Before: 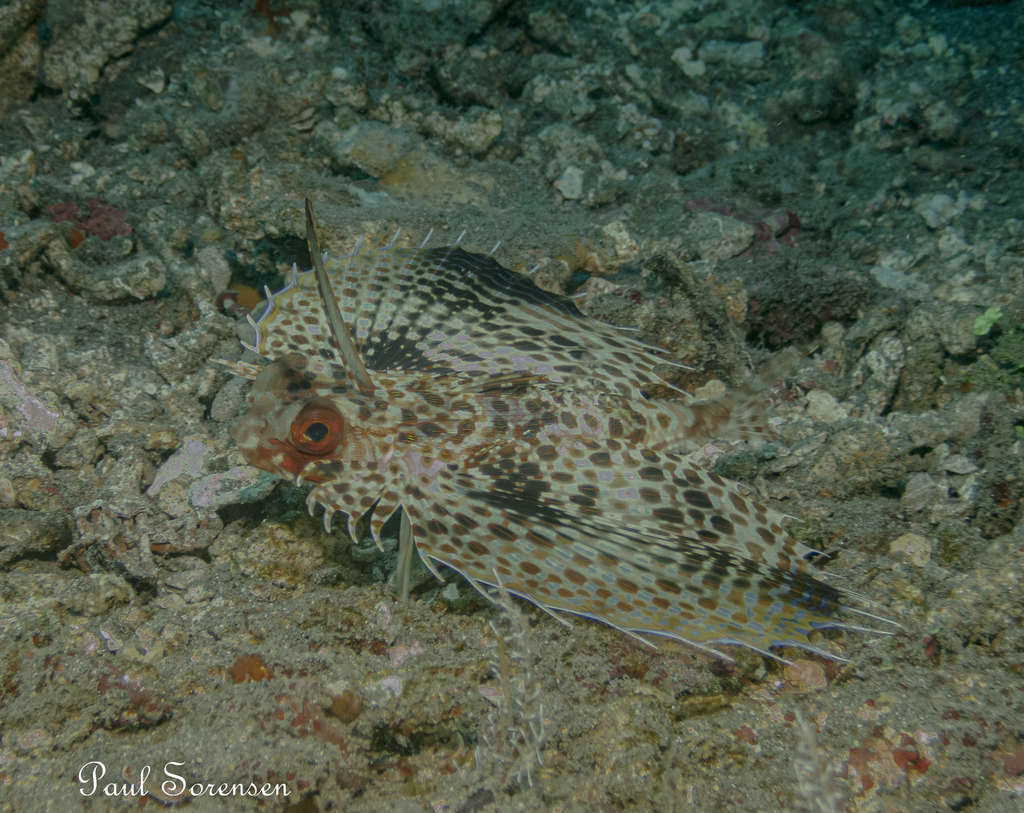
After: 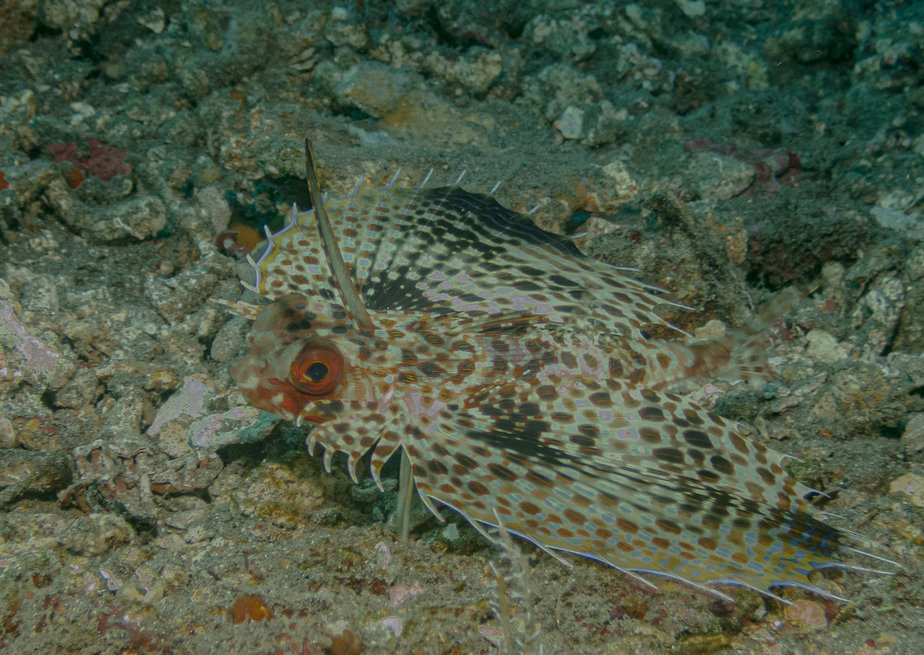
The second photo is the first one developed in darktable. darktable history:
shadows and highlights: shadows -30, highlights 30
crop: top 7.49%, right 9.717%, bottom 11.943%
